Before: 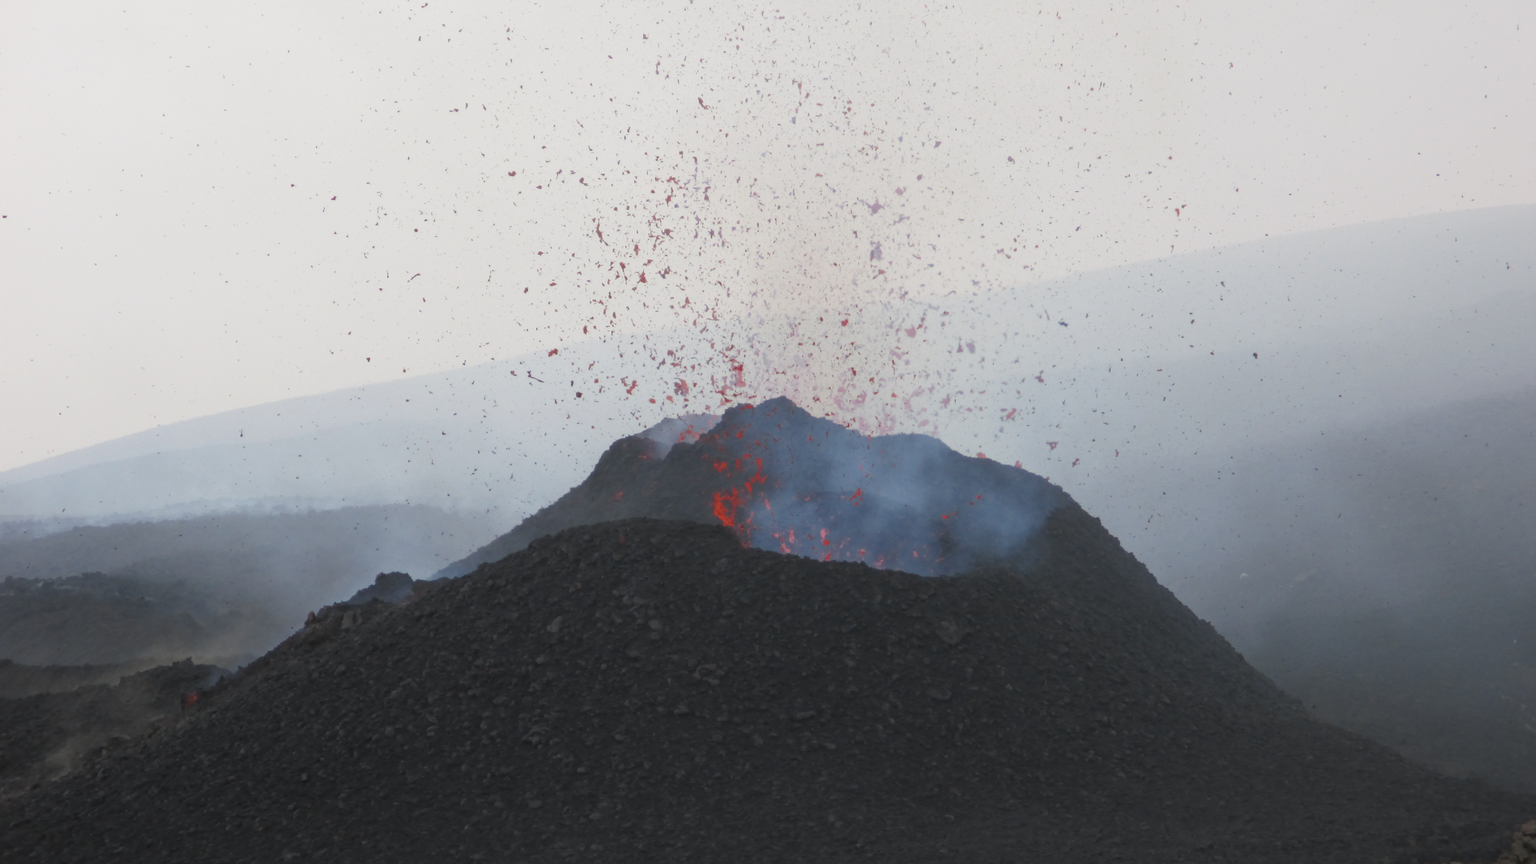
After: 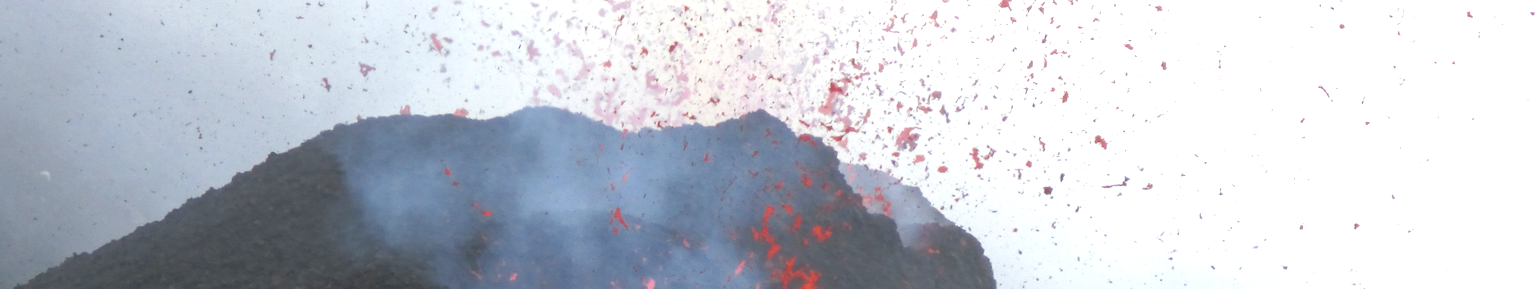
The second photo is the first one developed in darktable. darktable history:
exposure: black level correction 0, exposure 0.9 EV, compensate highlight preservation false
crop and rotate: angle 16.12°, top 30.835%, bottom 35.653%
local contrast: detail 110%
